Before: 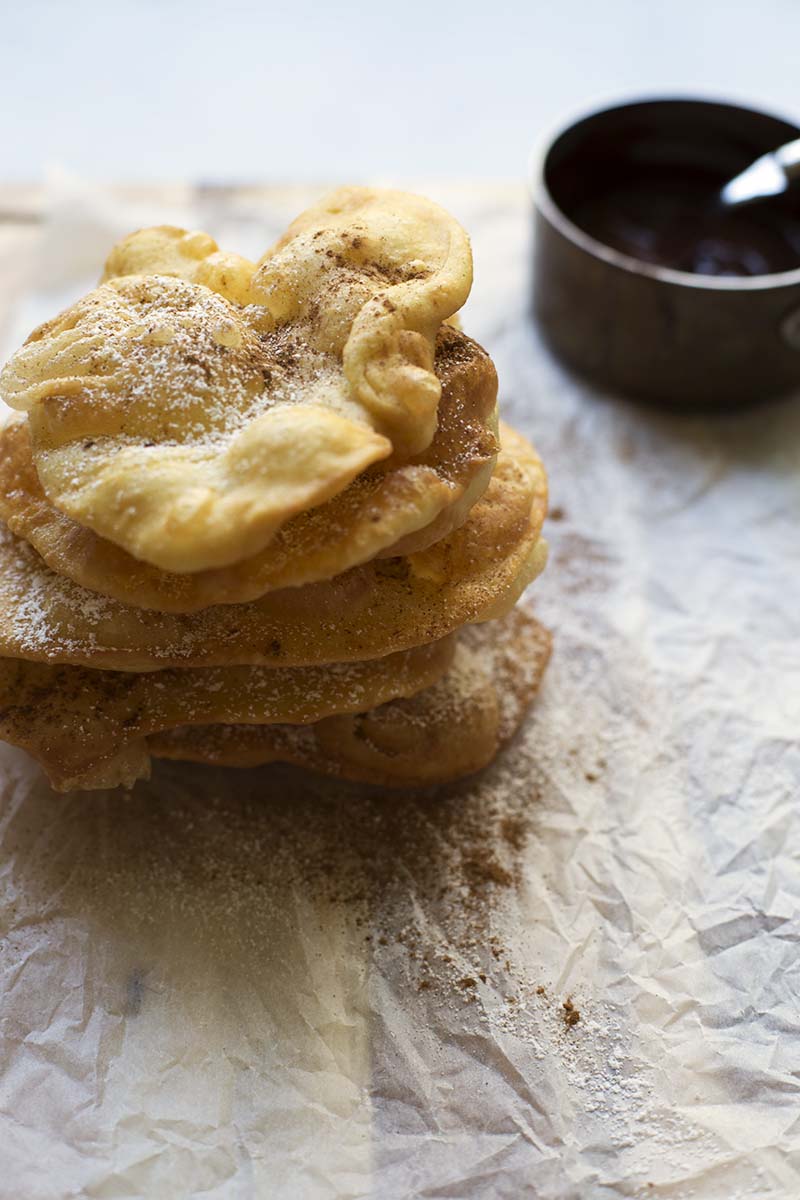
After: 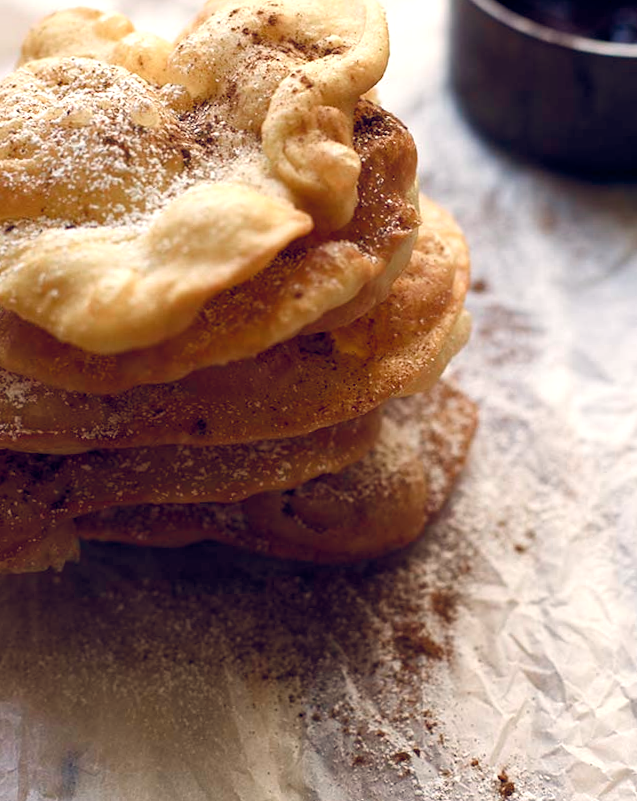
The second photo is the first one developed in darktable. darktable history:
crop: left 9.712%, top 16.928%, right 10.845%, bottom 12.332%
rotate and perspective: rotation -1.42°, crop left 0.016, crop right 0.984, crop top 0.035, crop bottom 0.965
color balance rgb: highlights gain › chroma 2.94%, highlights gain › hue 60.57°, global offset › chroma 0.25%, global offset › hue 256.52°, perceptual saturation grading › global saturation 20%, perceptual saturation grading › highlights -50%, perceptual saturation grading › shadows 30%, contrast 15%
